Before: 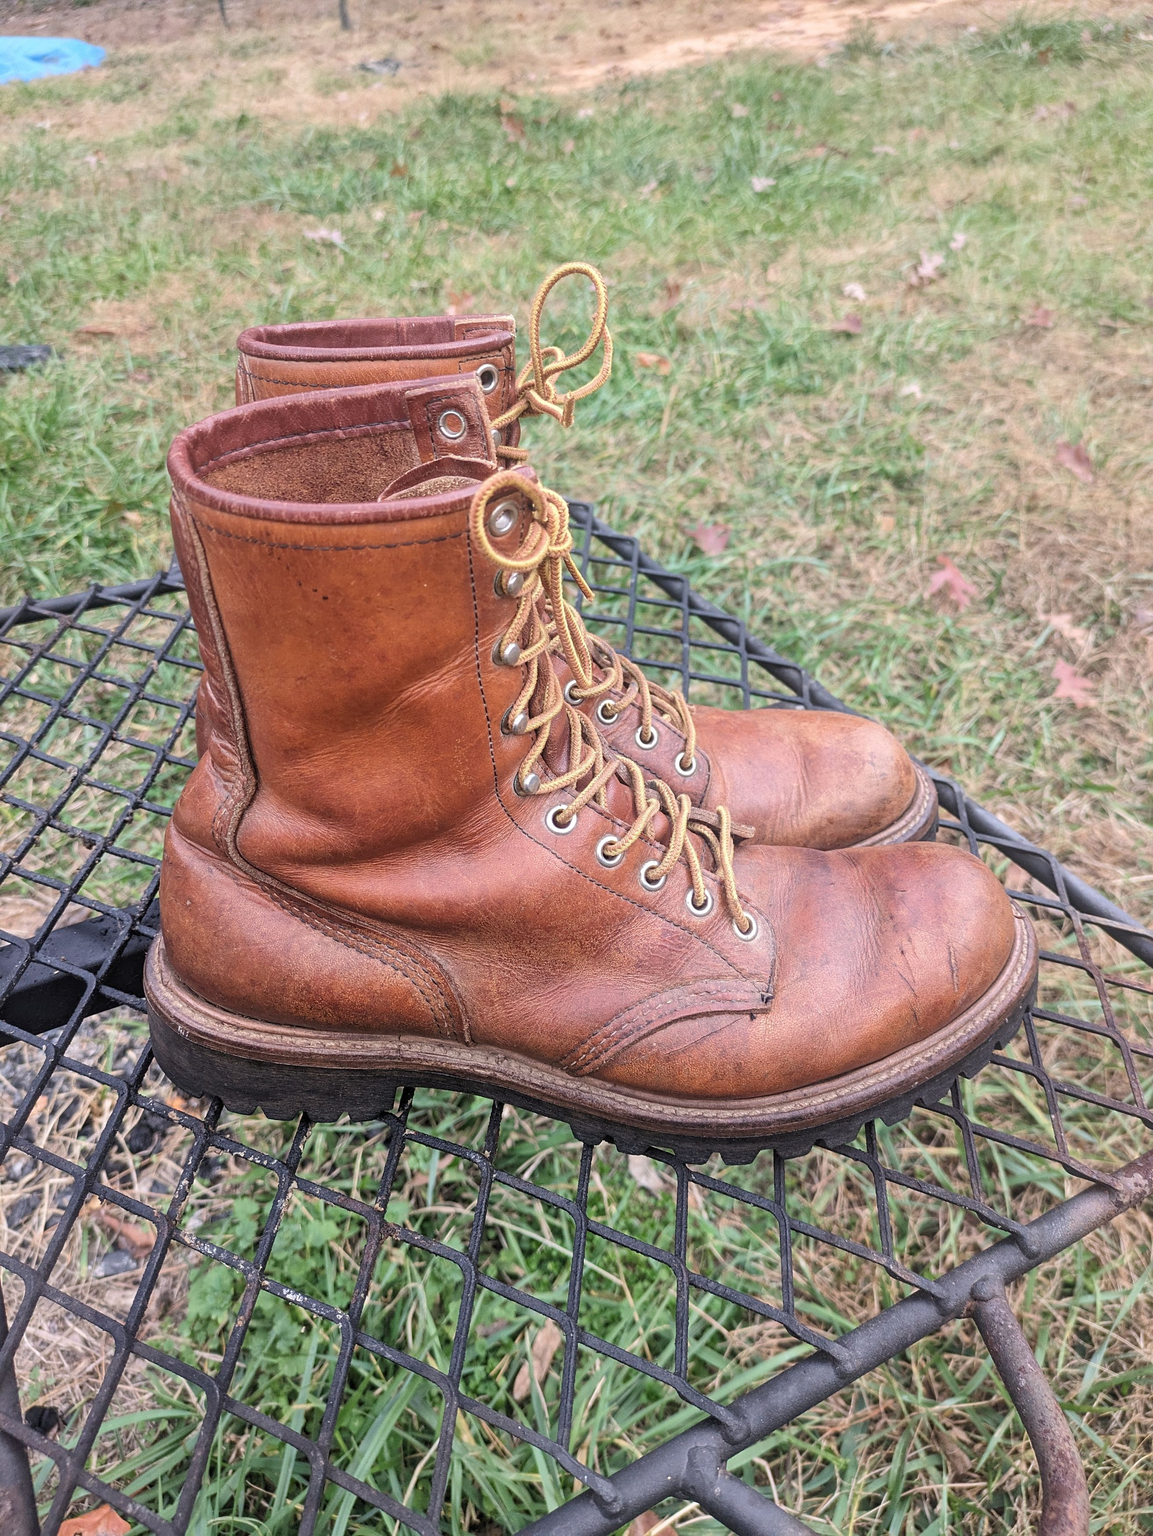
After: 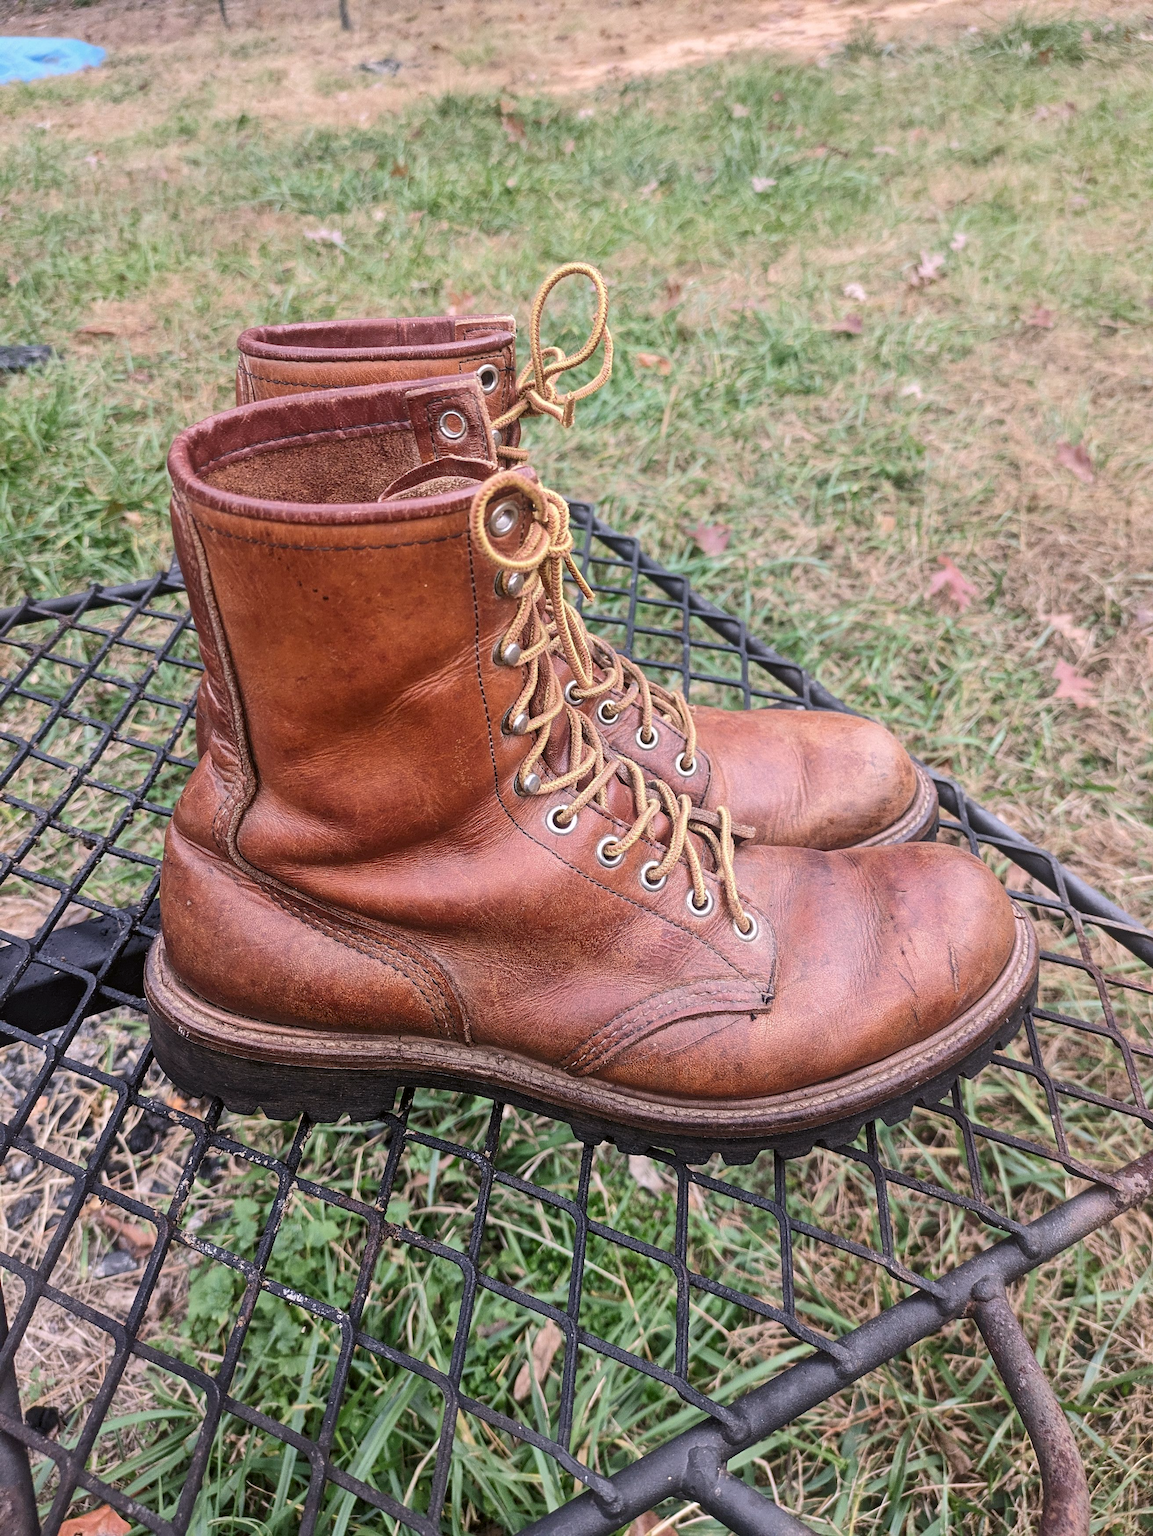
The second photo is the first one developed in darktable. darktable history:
color correction: highlights a* 3.07, highlights b* -1.26, shadows a* -0.071, shadows b* 2.52, saturation 0.98
tone curve: curves: ch0 [(0, 0) (0.003, 0.006) (0.011, 0.01) (0.025, 0.017) (0.044, 0.029) (0.069, 0.043) (0.1, 0.064) (0.136, 0.091) (0.177, 0.128) (0.224, 0.162) (0.277, 0.206) (0.335, 0.258) (0.399, 0.324) (0.468, 0.404) (0.543, 0.499) (0.623, 0.595) (0.709, 0.693) (0.801, 0.786) (0.898, 0.883) (1, 1)], color space Lab, independent channels, preserve colors none
